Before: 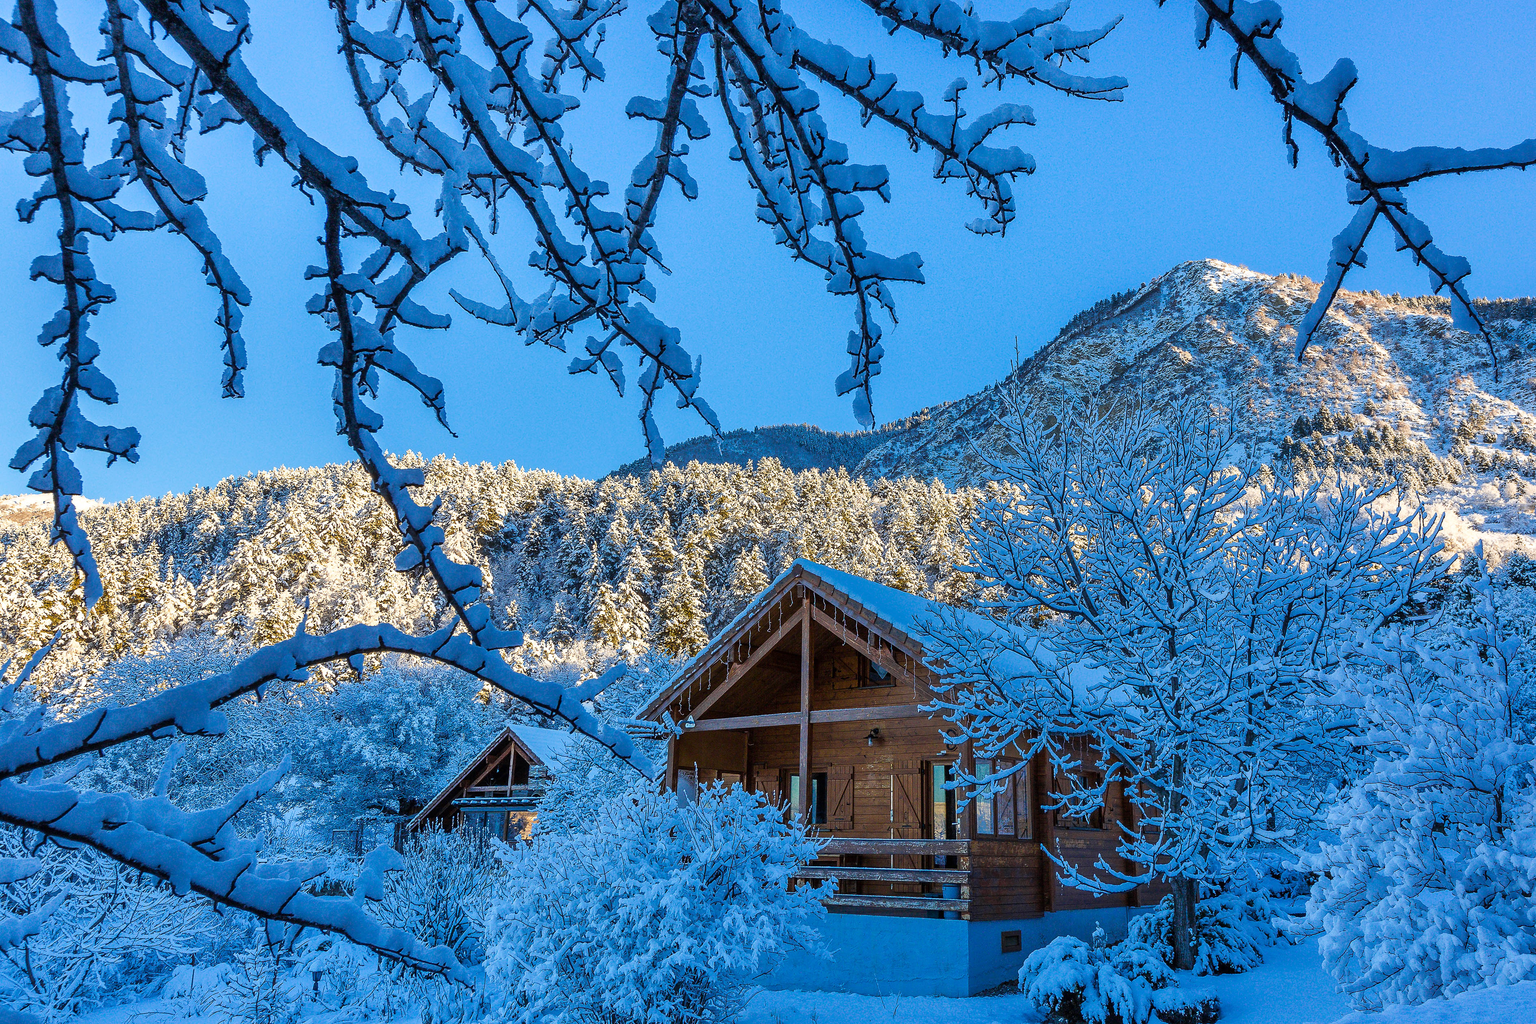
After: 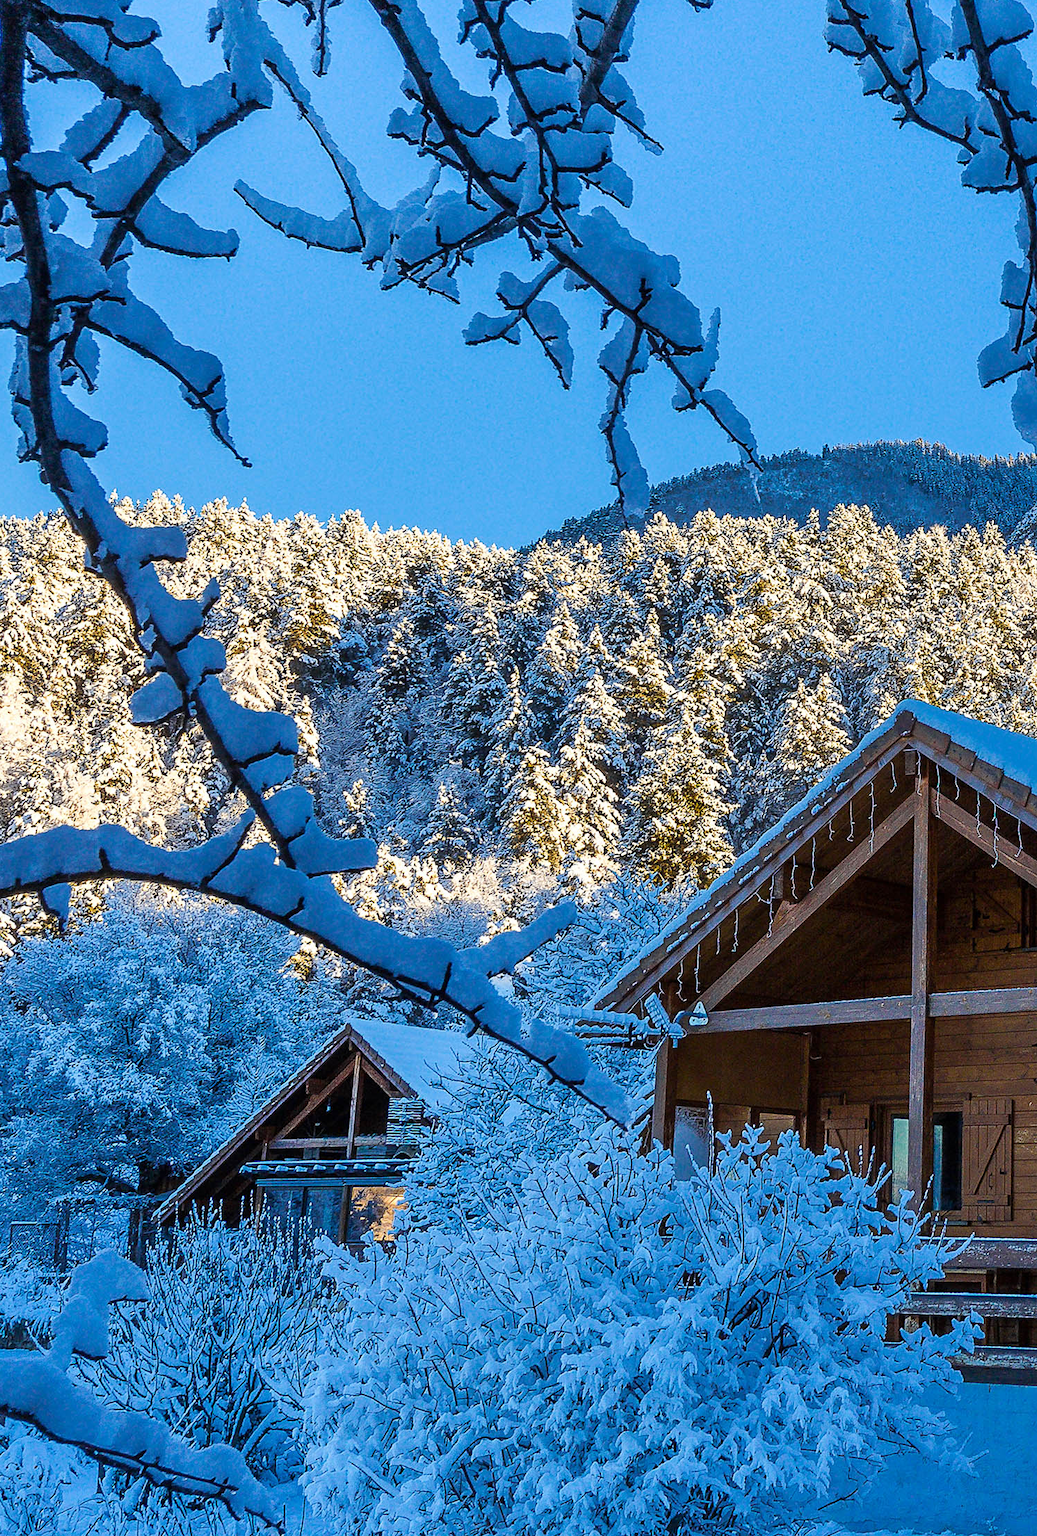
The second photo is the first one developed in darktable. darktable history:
crop and rotate: left 21.32%, top 19.064%, right 43.568%, bottom 2.988%
